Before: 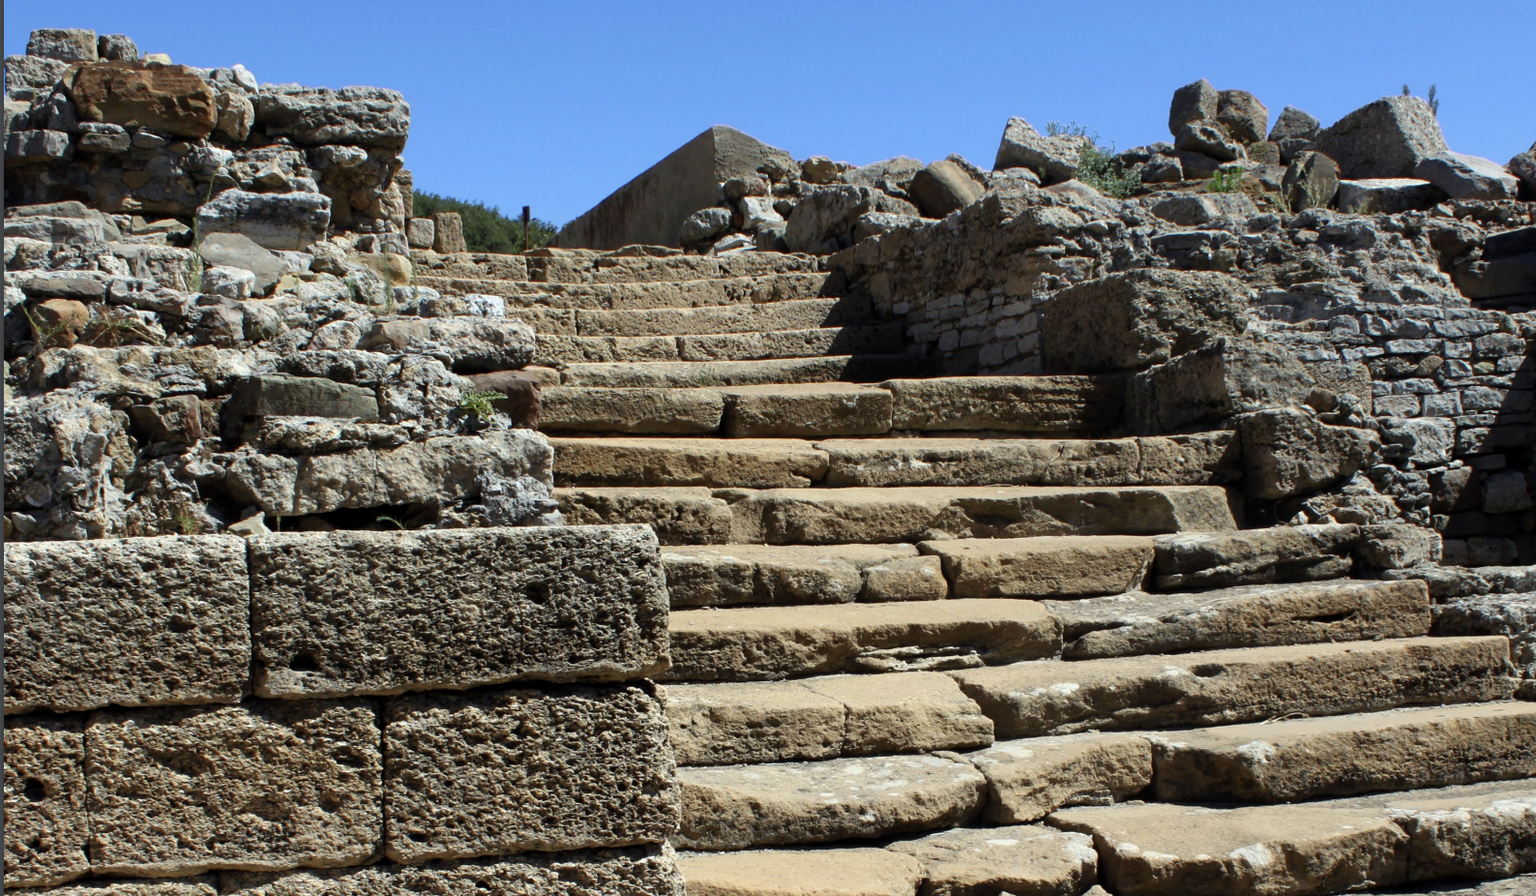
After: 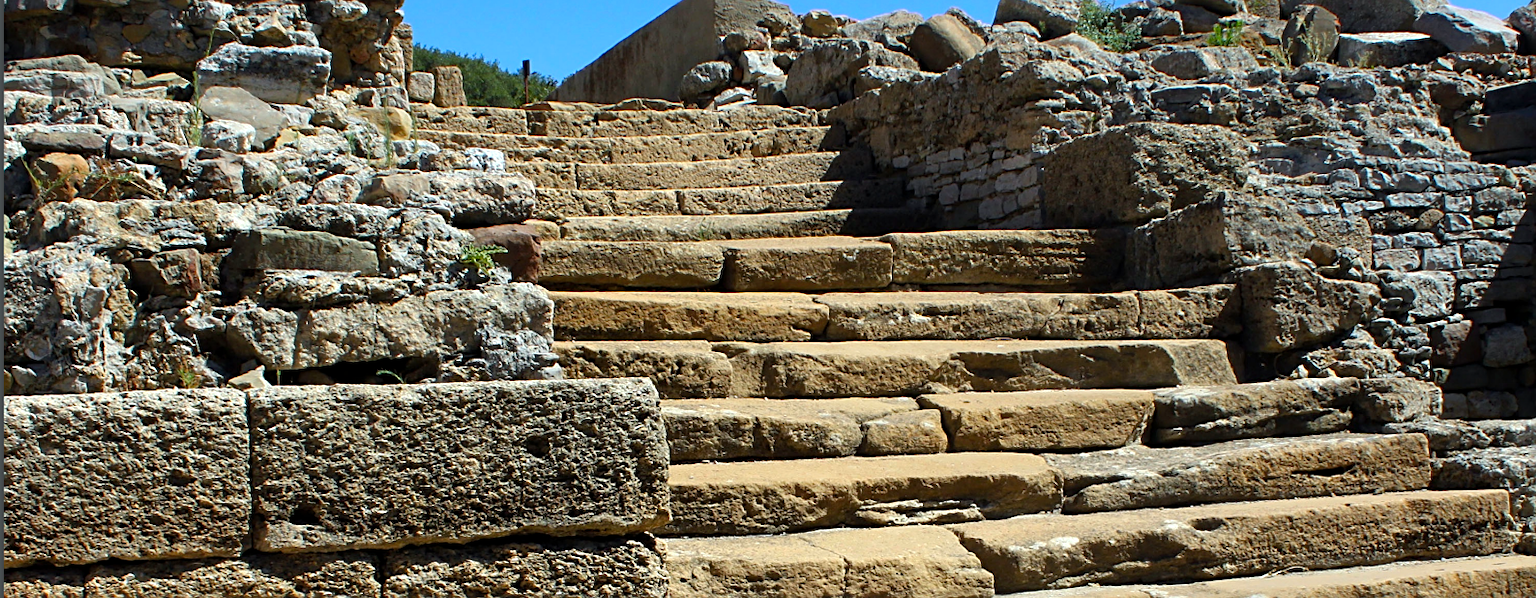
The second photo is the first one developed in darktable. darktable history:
exposure: exposure 0.188 EV, compensate exposure bias true, compensate highlight preservation false
crop: top 16.411%, bottom 16.739%
sharpen: on, module defaults
color balance rgb: shadows lift › chroma 0.913%, shadows lift › hue 115.06°, perceptual saturation grading › global saturation 25.253%, perceptual brilliance grading › global brilliance 2.519%, perceptual brilliance grading › highlights -3.256%, perceptual brilliance grading › shadows 3.5%
